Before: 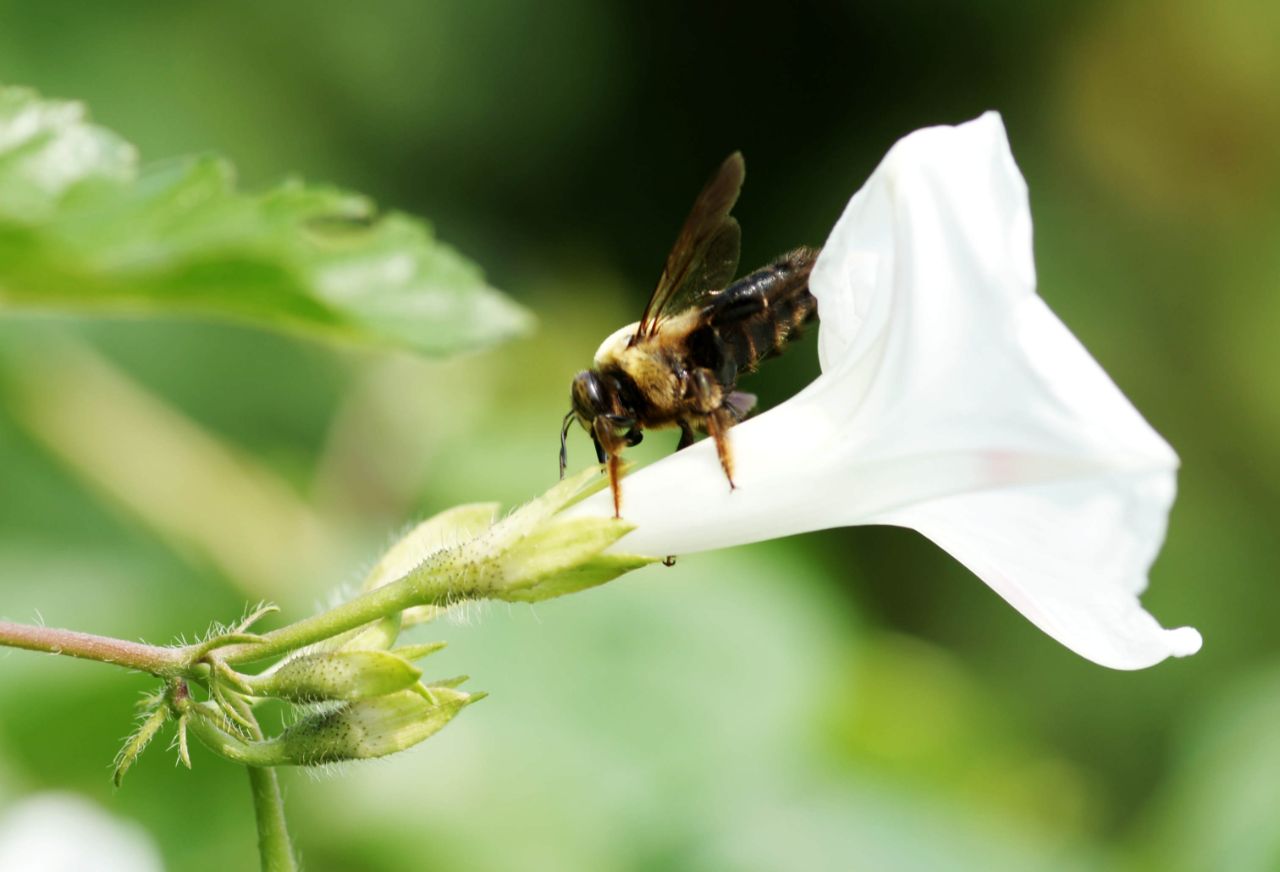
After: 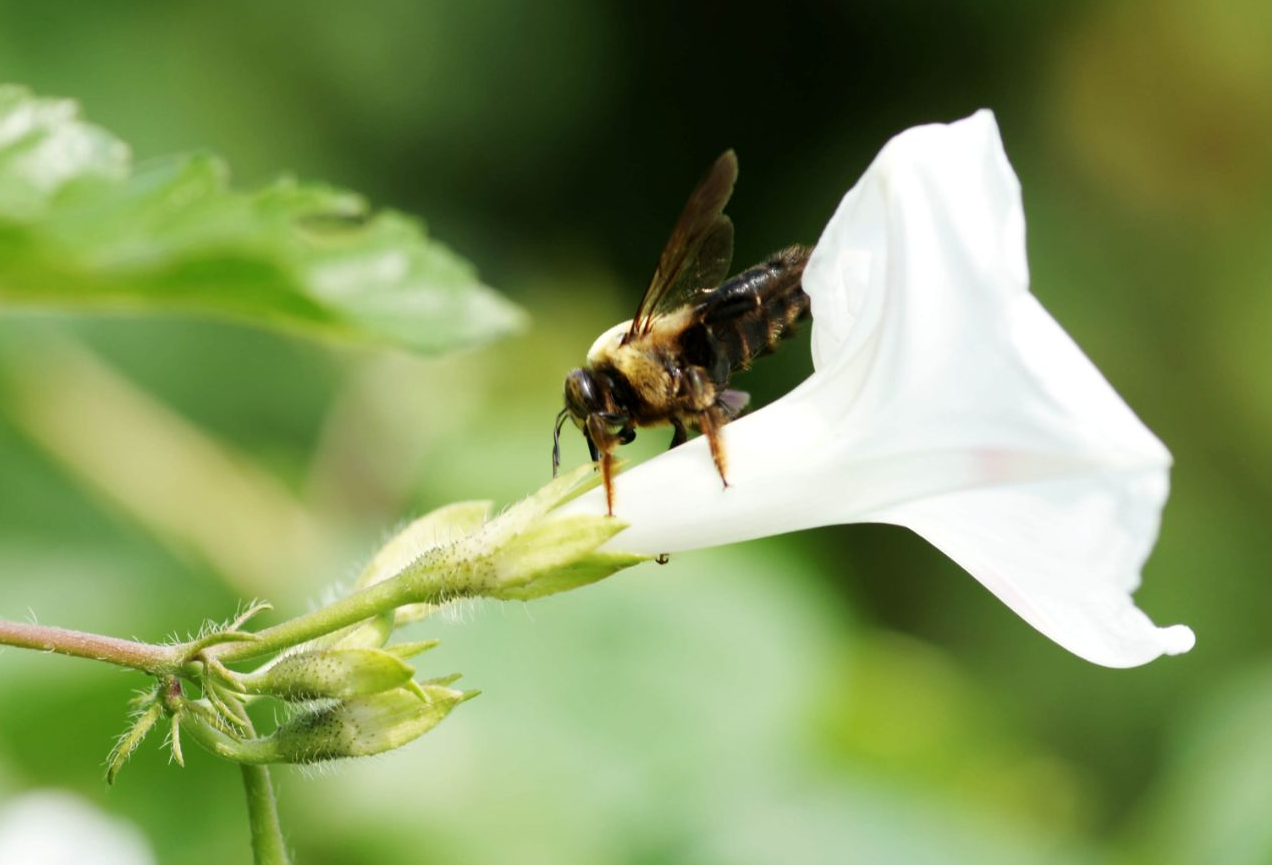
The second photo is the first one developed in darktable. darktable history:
crop and rotate: left 0.62%, top 0.362%, bottom 0.372%
